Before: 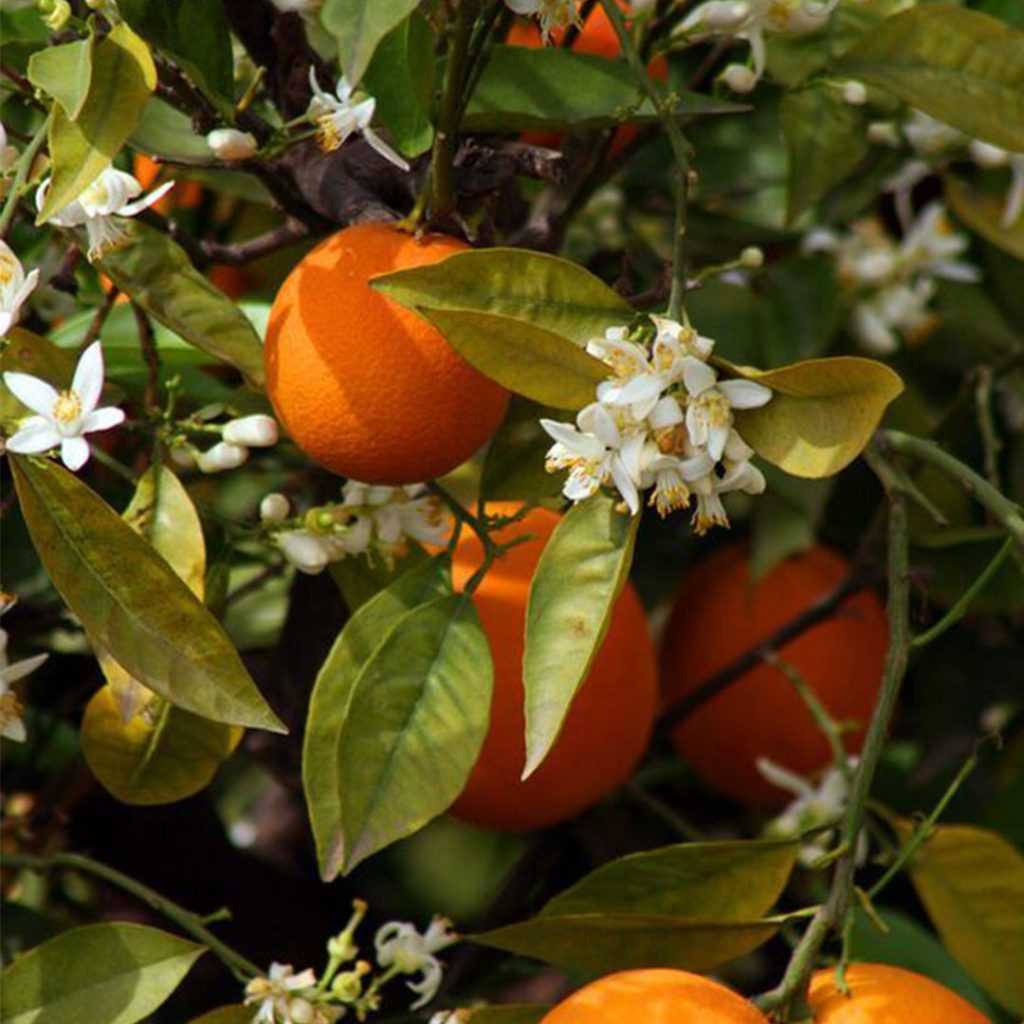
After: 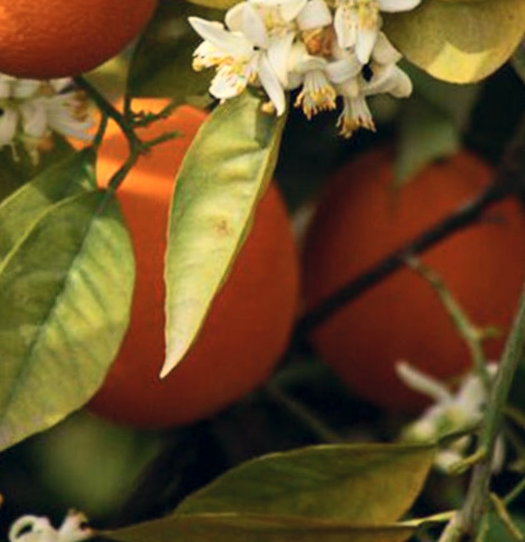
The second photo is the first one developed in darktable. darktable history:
color correction: highlights a* 2.75, highlights b* 5, shadows a* -2.04, shadows b* -4.84, saturation 0.8
rotate and perspective: rotation 1.57°, crop left 0.018, crop right 0.982, crop top 0.039, crop bottom 0.961
white balance: red 1.029, blue 0.92
crop: left 34.479%, top 38.822%, right 13.718%, bottom 5.172%
contrast brightness saturation: contrast 0.2, brightness 0.16, saturation 0.22
